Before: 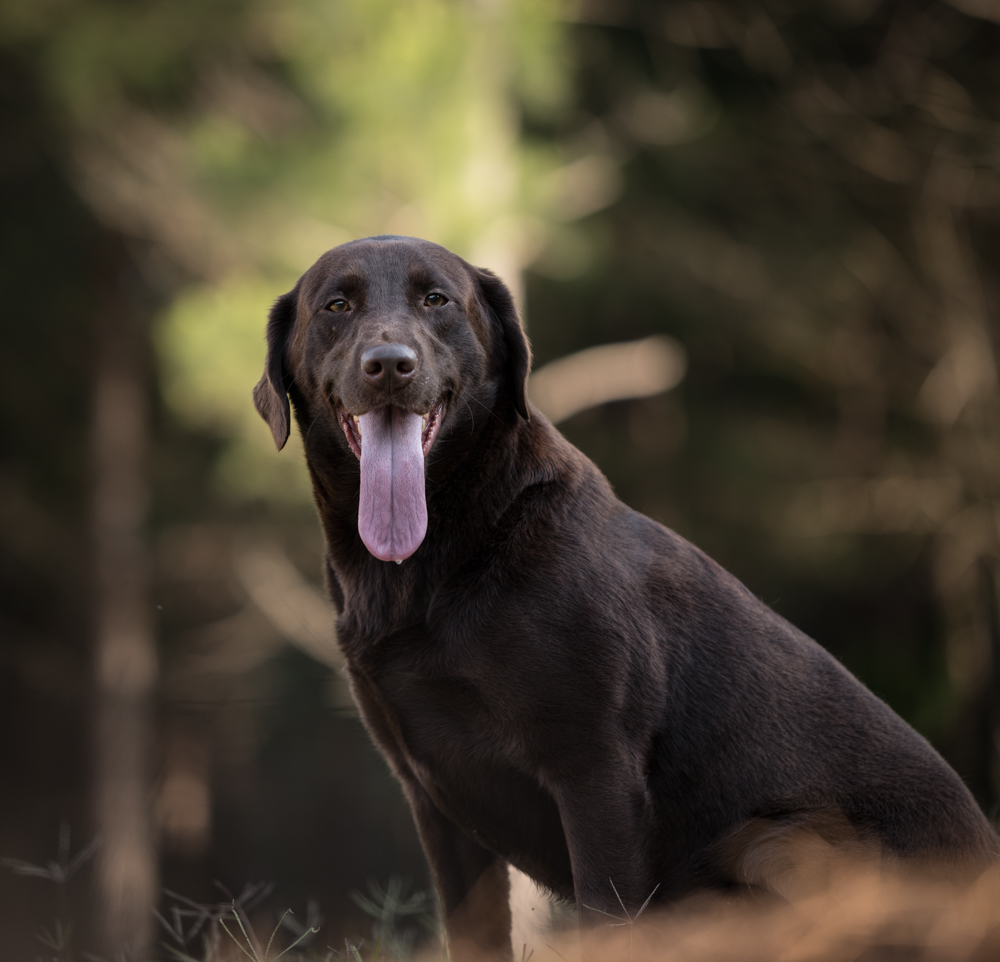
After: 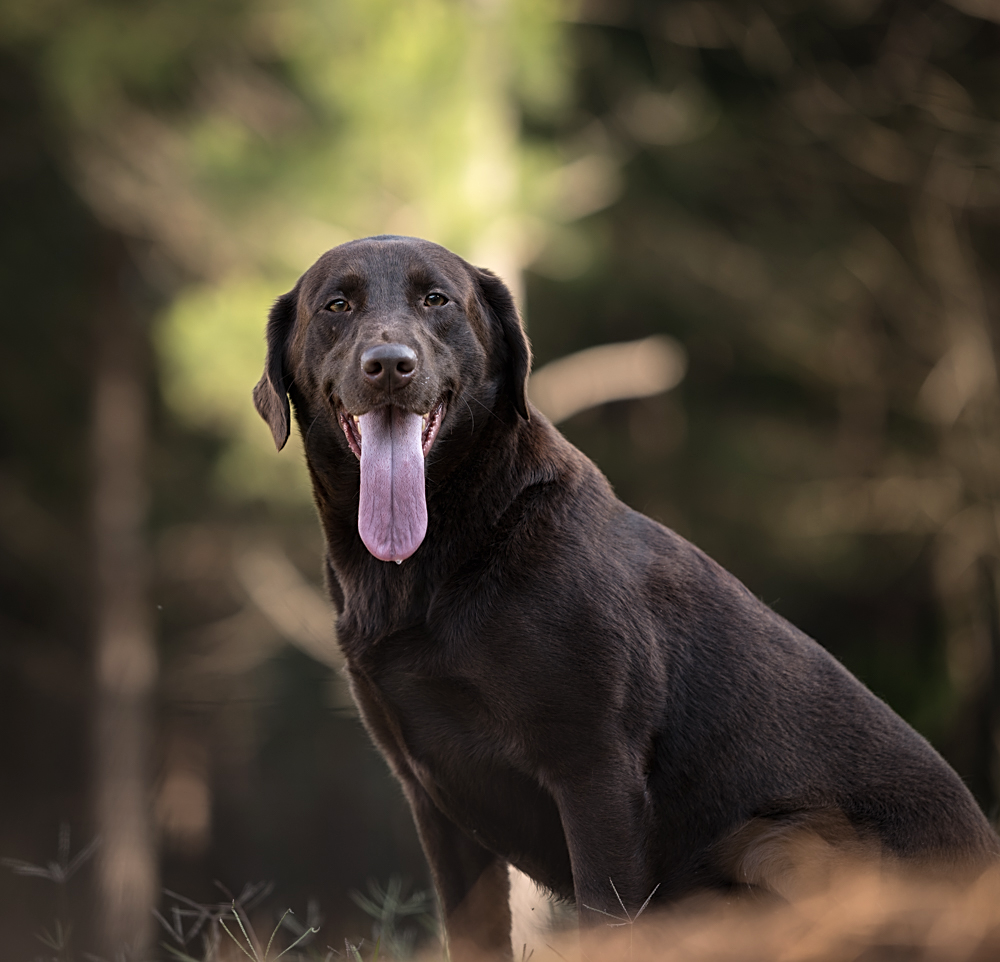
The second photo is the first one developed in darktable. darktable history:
exposure: black level correction 0, exposure 0.953 EV, compensate exposure bias true, compensate highlight preservation false
sharpen: on, module defaults
